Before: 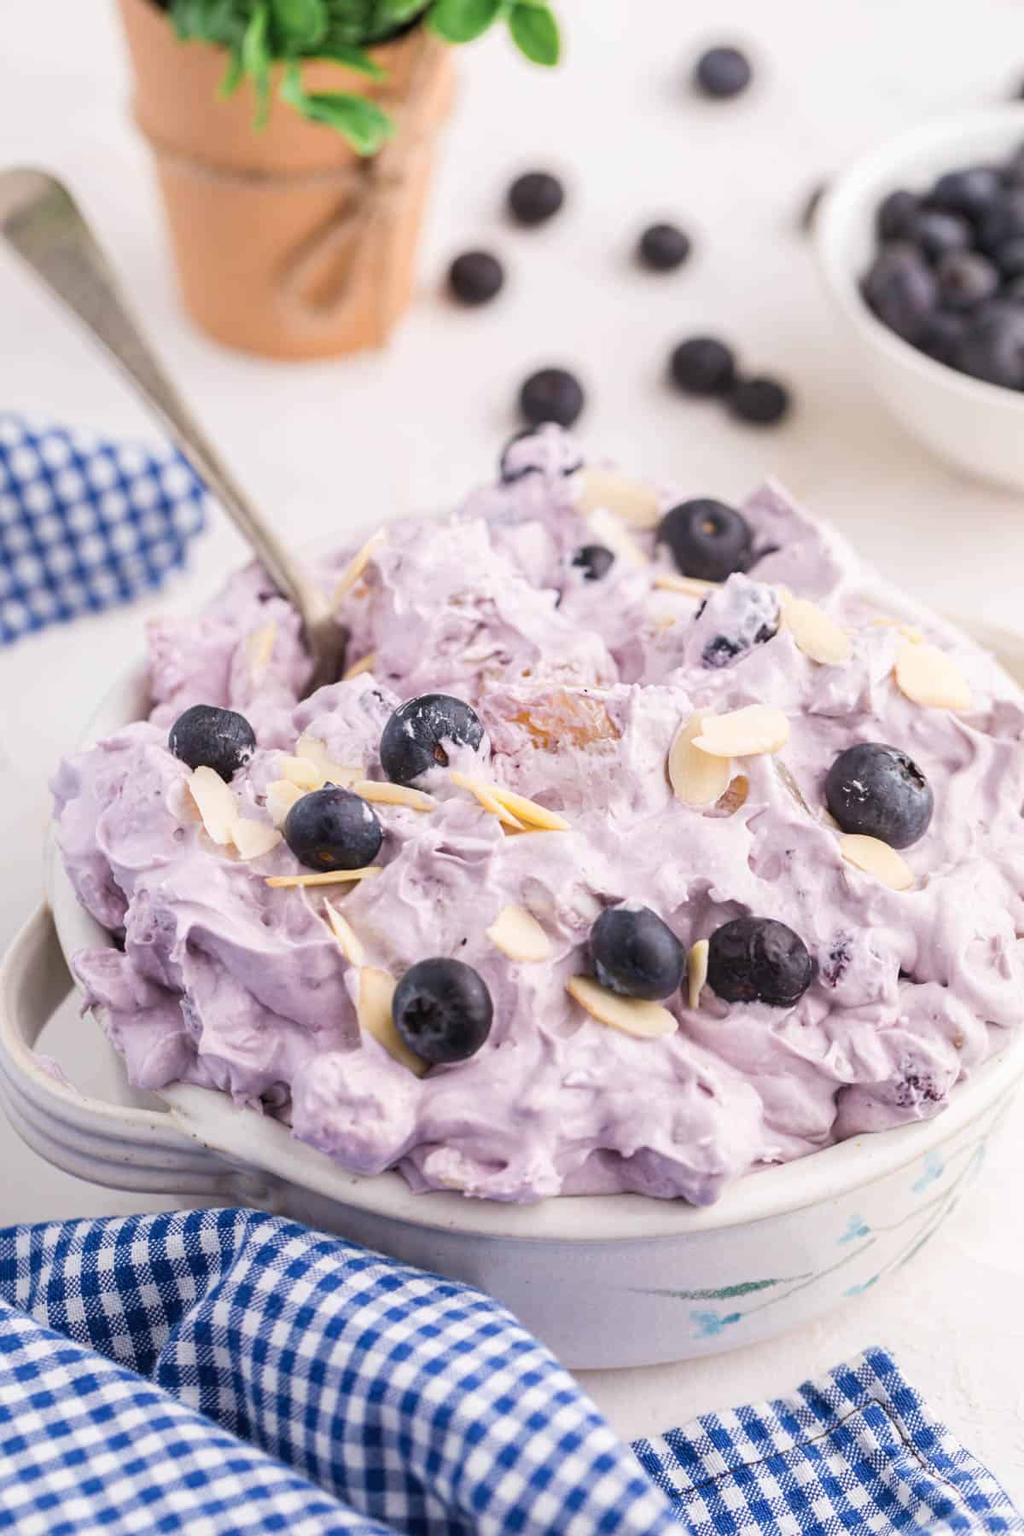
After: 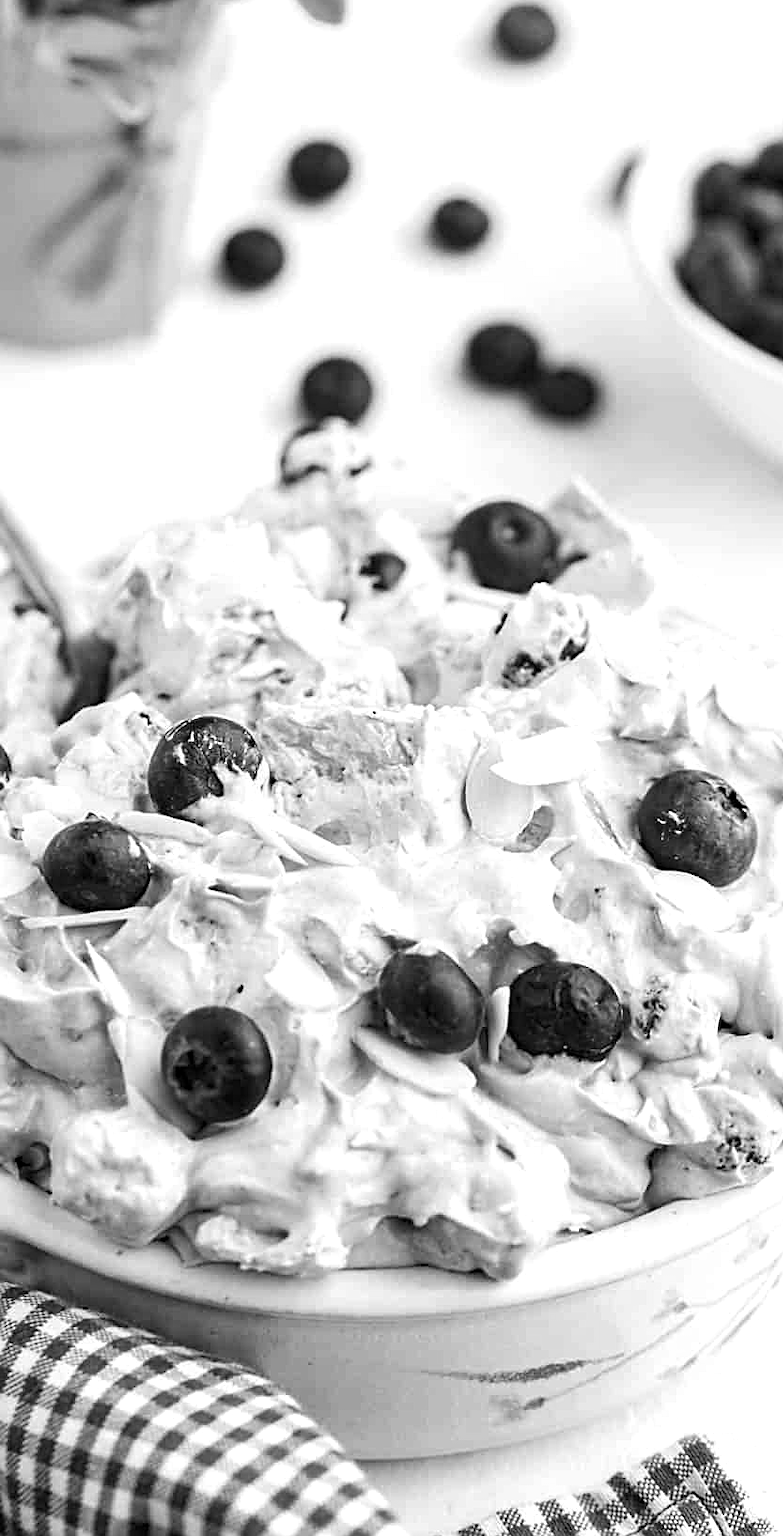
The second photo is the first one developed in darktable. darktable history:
monochrome: on, module defaults
sharpen: on, module defaults
contrast brightness saturation: saturation -0.05
tone equalizer: -8 EV -0.417 EV, -7 EV -0.389 EV, -6 EV -0.333 EV, -5 EV -0.222 EV, -3 EV 0.222 EV, -2 EV 0.333 EV, -1 EV 0.389 EV, +0 EV 0.417 EV, edges refinement/feathering 500, mask exposure compensation -1.57 EV, preserve details no
crop and rotate: left 24.034%, top 2.838%, right 6.406%, bottom 6.299%
haze removal: strength 0.29, distance 0.25, compatibility mode true, adaptive false
